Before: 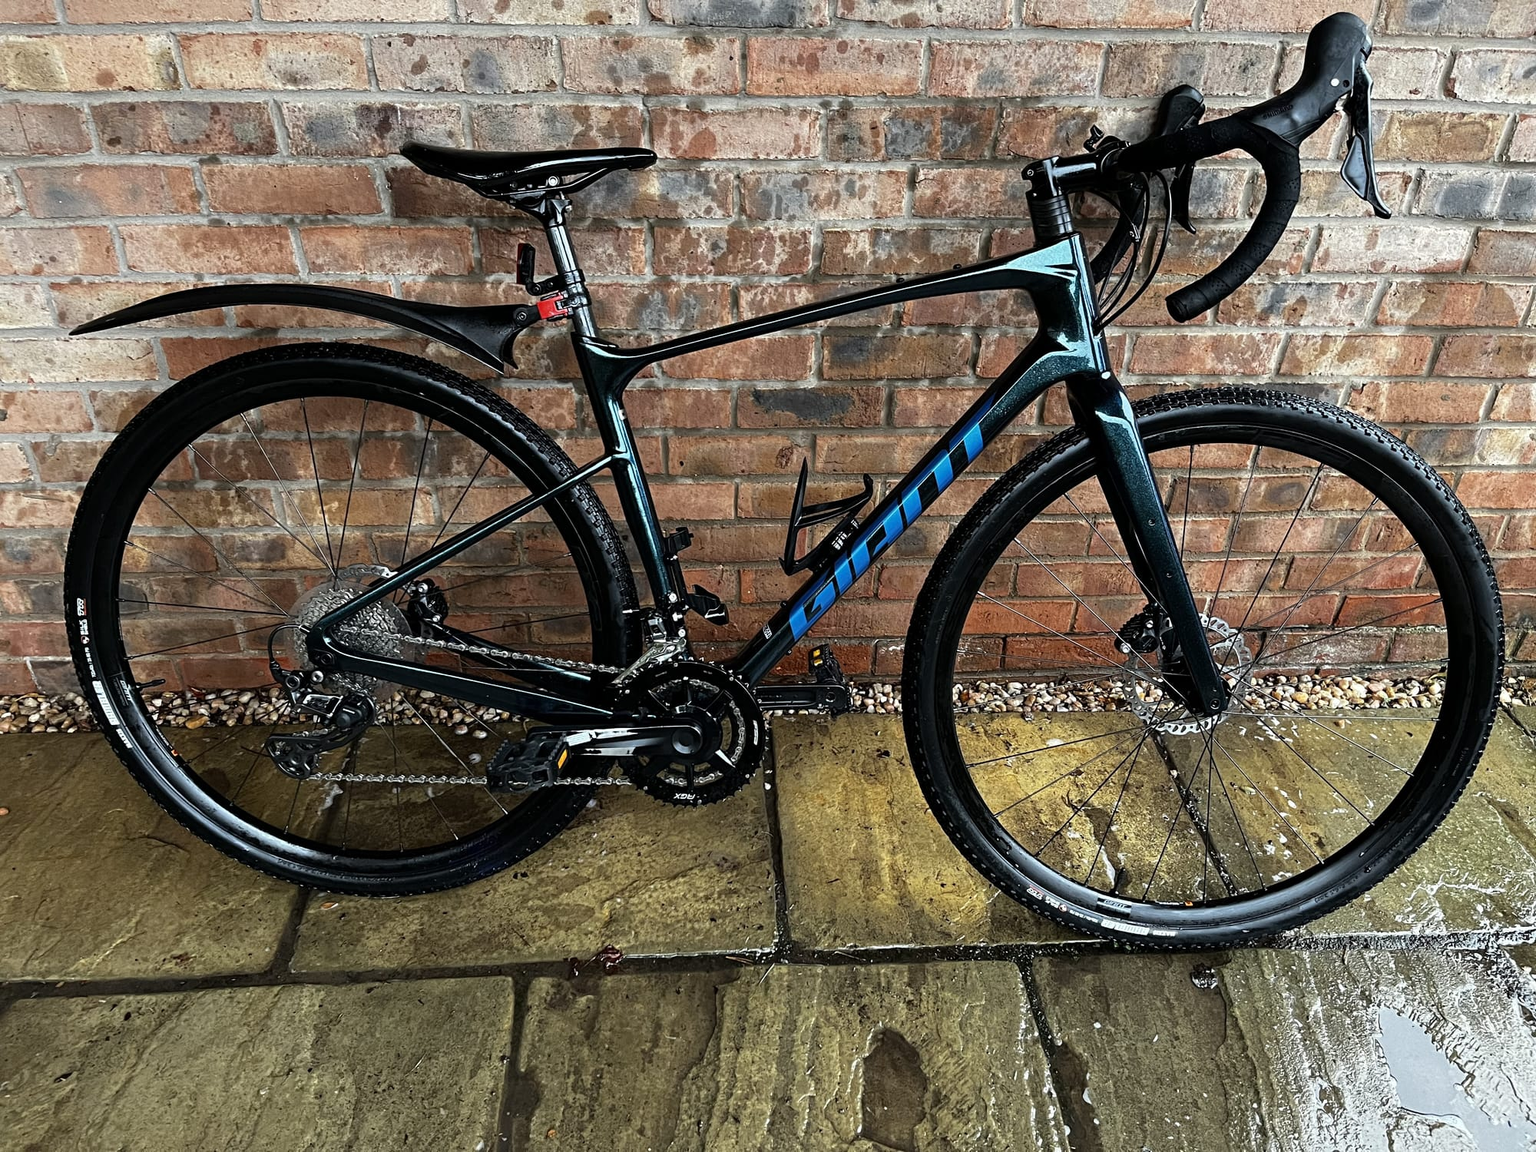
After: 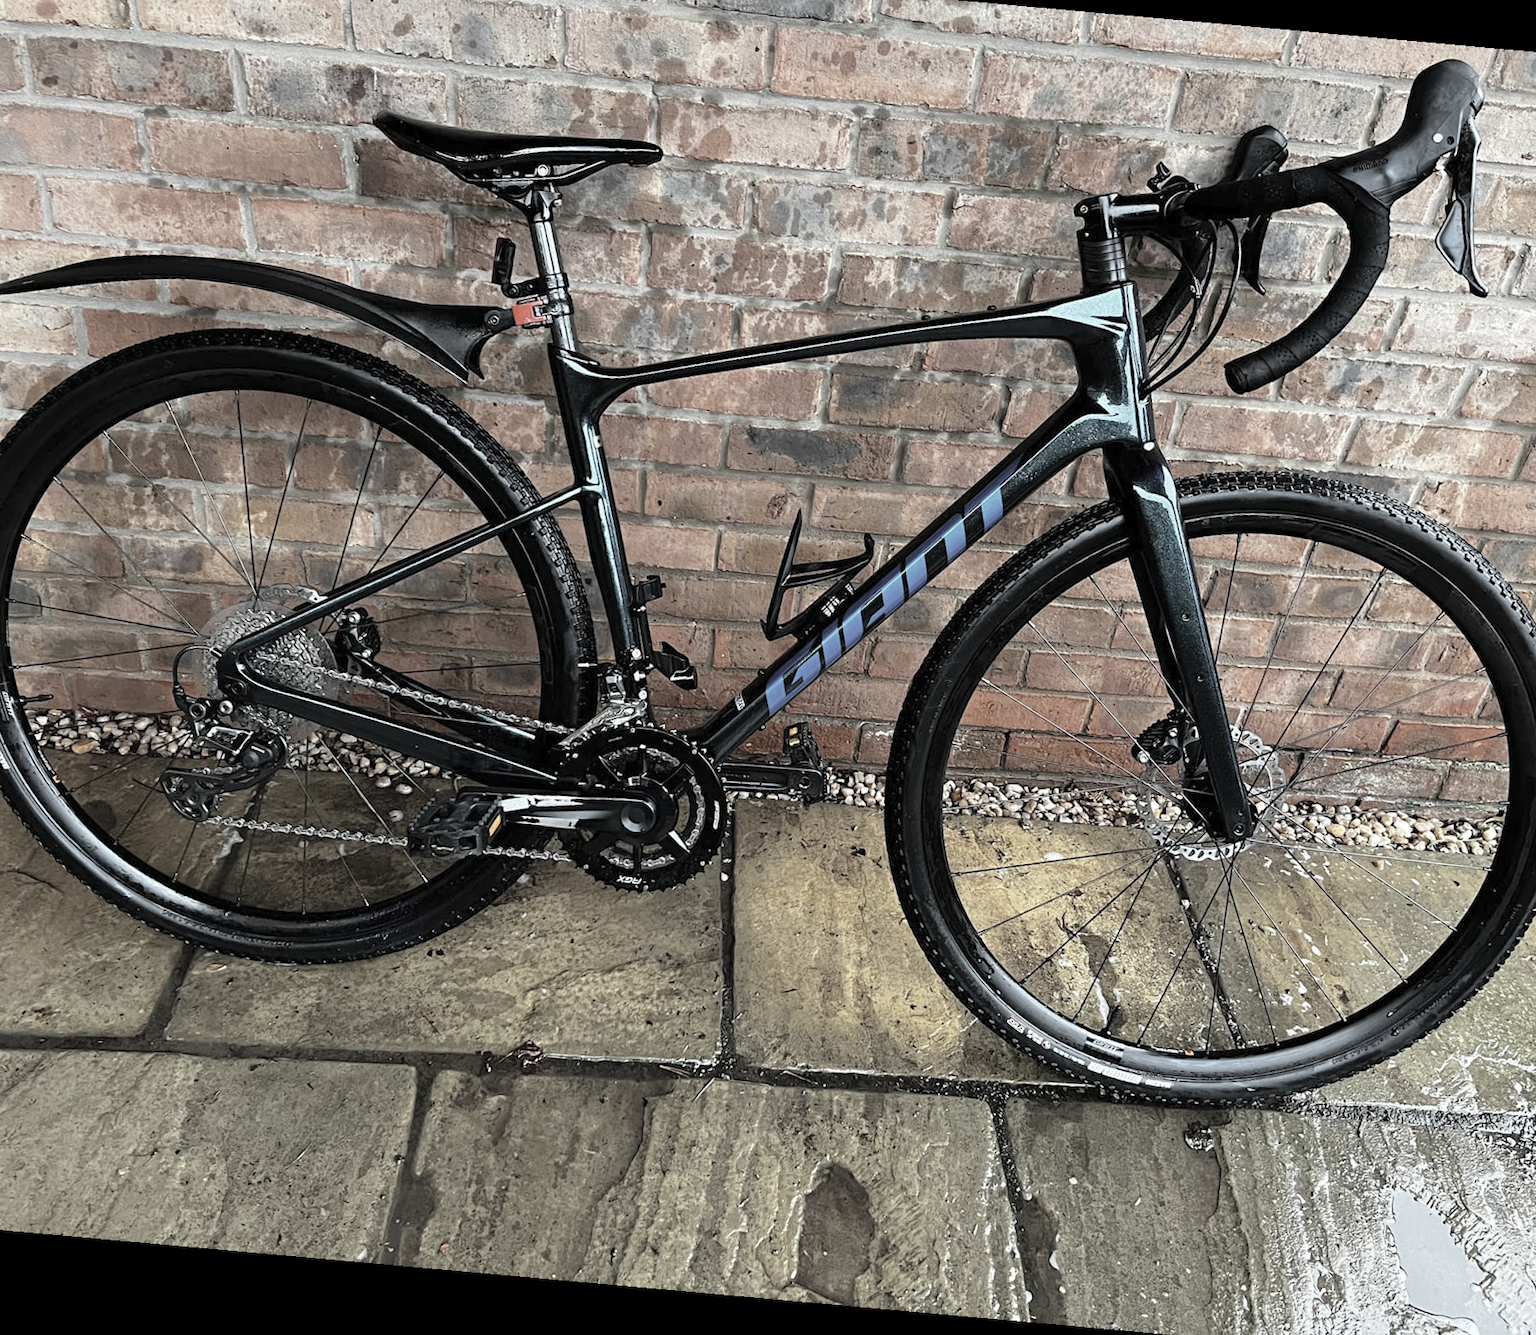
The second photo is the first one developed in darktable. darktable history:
crop: left 9.807%, top 6.259%, right 7.334%, bottom 2.177%
contrast brightness saturation: brightness 0.18, saturation -0.5
rotate and perspective: rotation 5.12°, automatic cropping off
